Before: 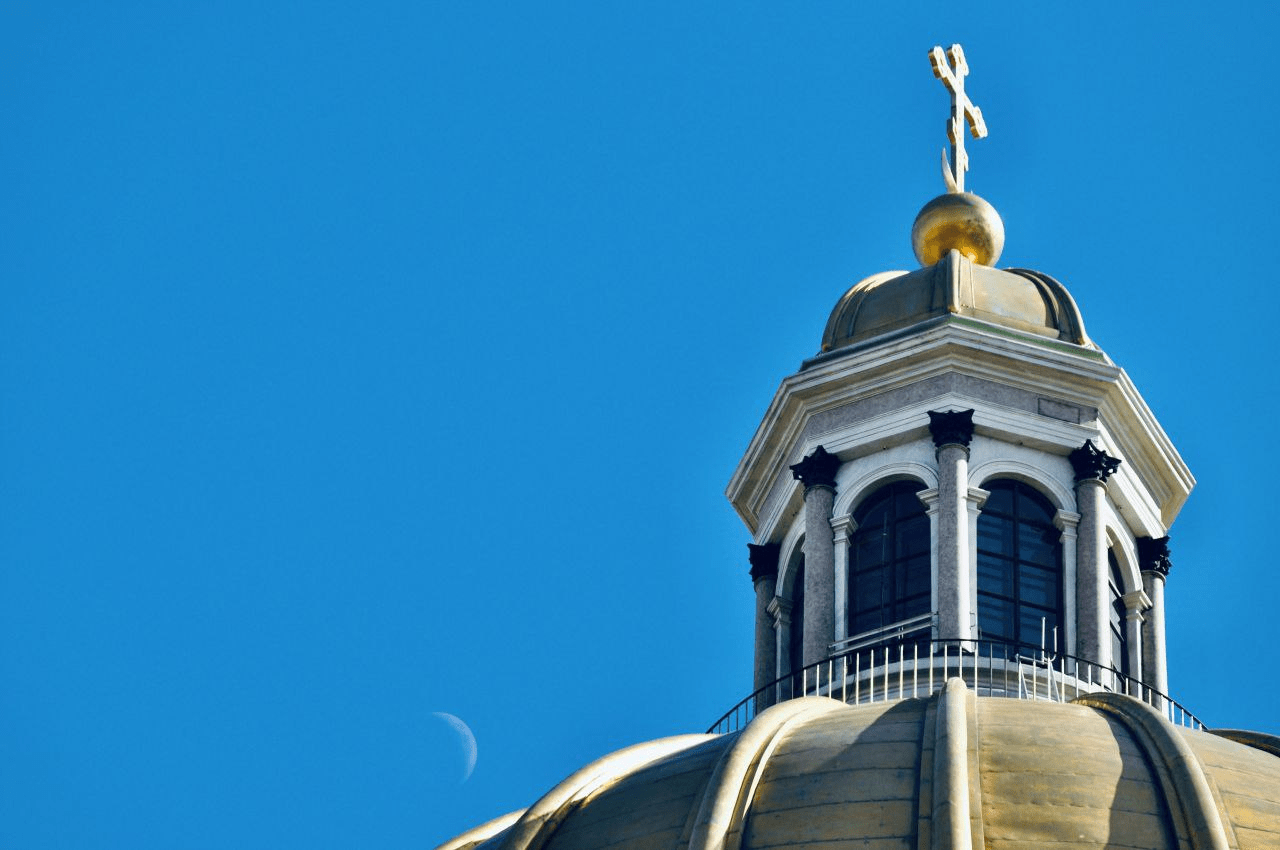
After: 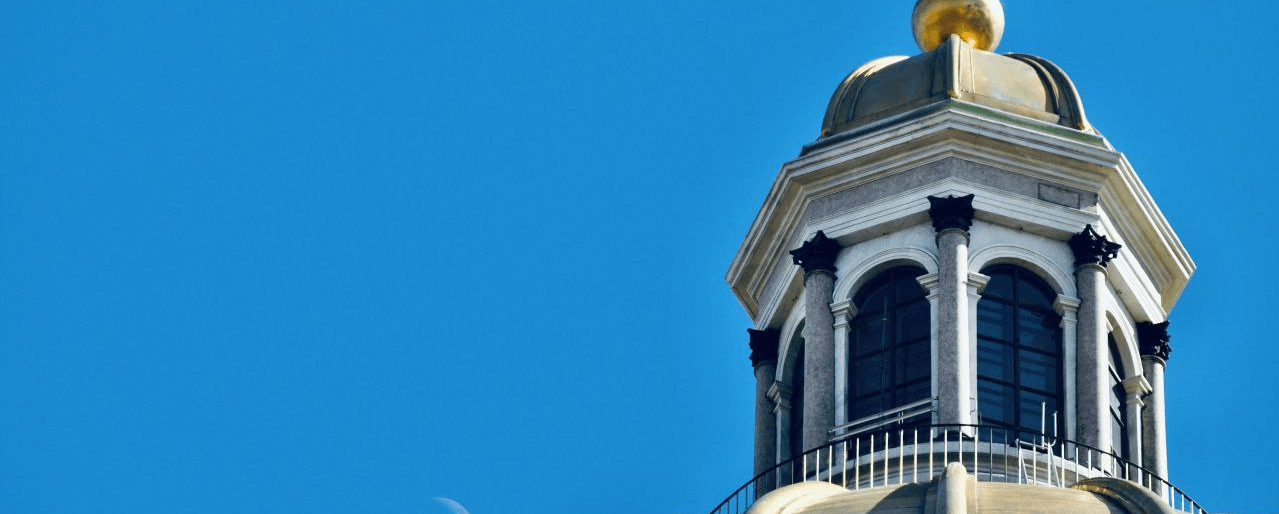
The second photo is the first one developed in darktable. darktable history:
crop and rotate: top 25.446%, bottom 14.056%
